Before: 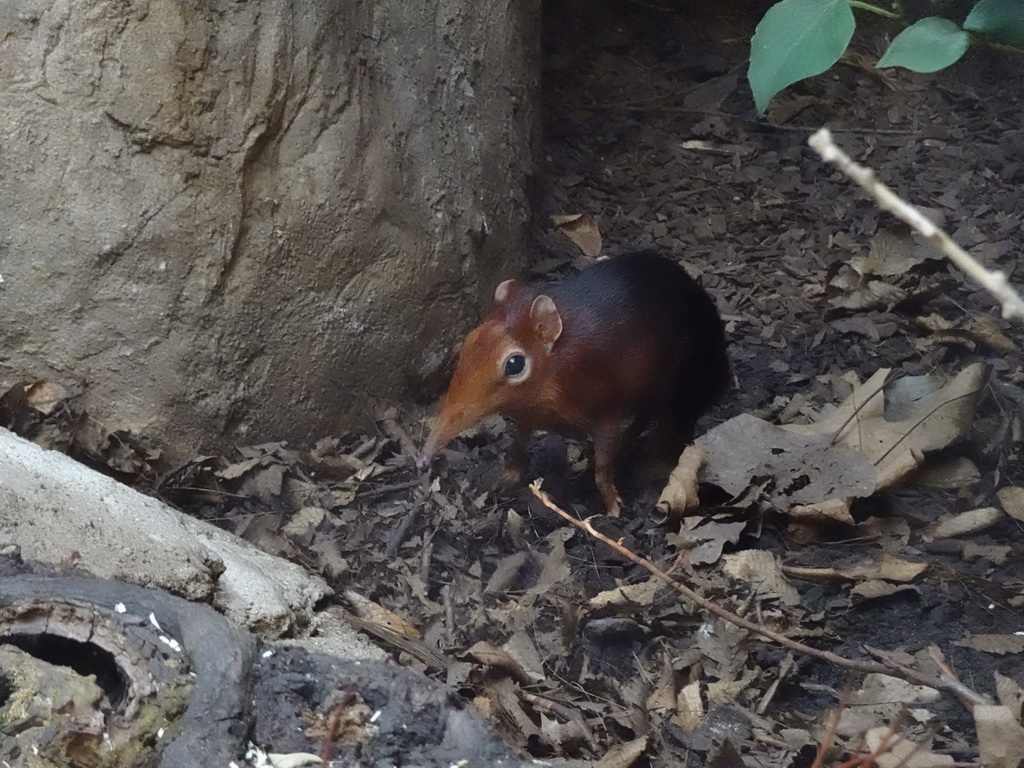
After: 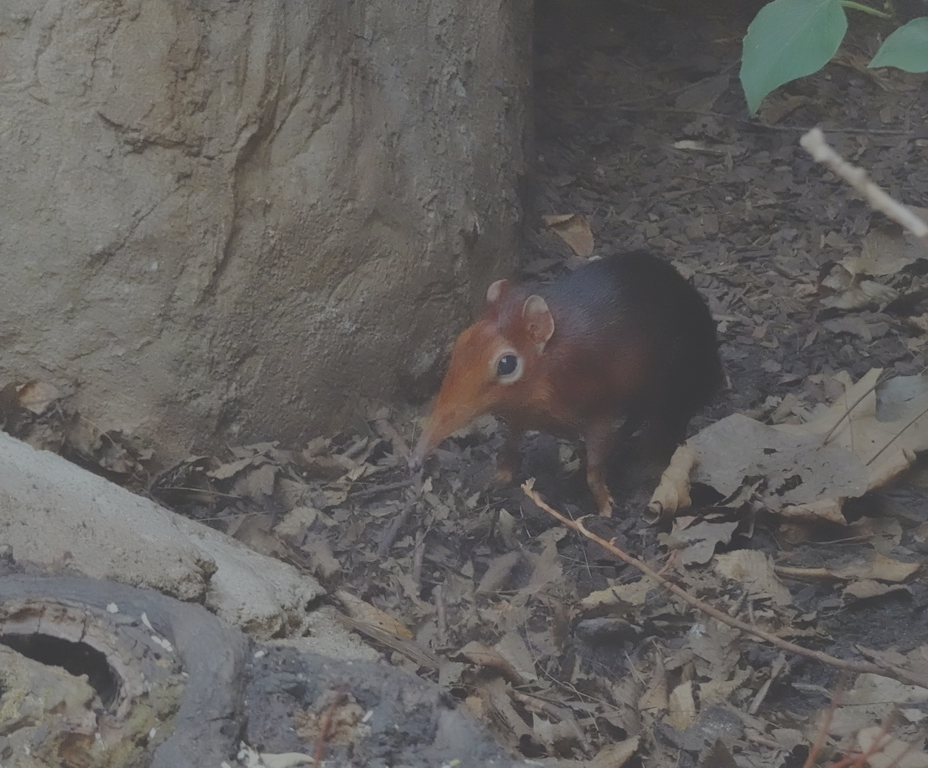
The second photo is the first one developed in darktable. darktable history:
exposure: black level correction -0.014, exposure -0.186 EV, compensate highlight preservation false
crop and rotate: left 0.857%, right 8.508%
filmic rgb: black relative exposure -13.99 EV, white relative exposure 7.98 EV, hardness 3.74, latitude 49.5%, contrast 0.511
